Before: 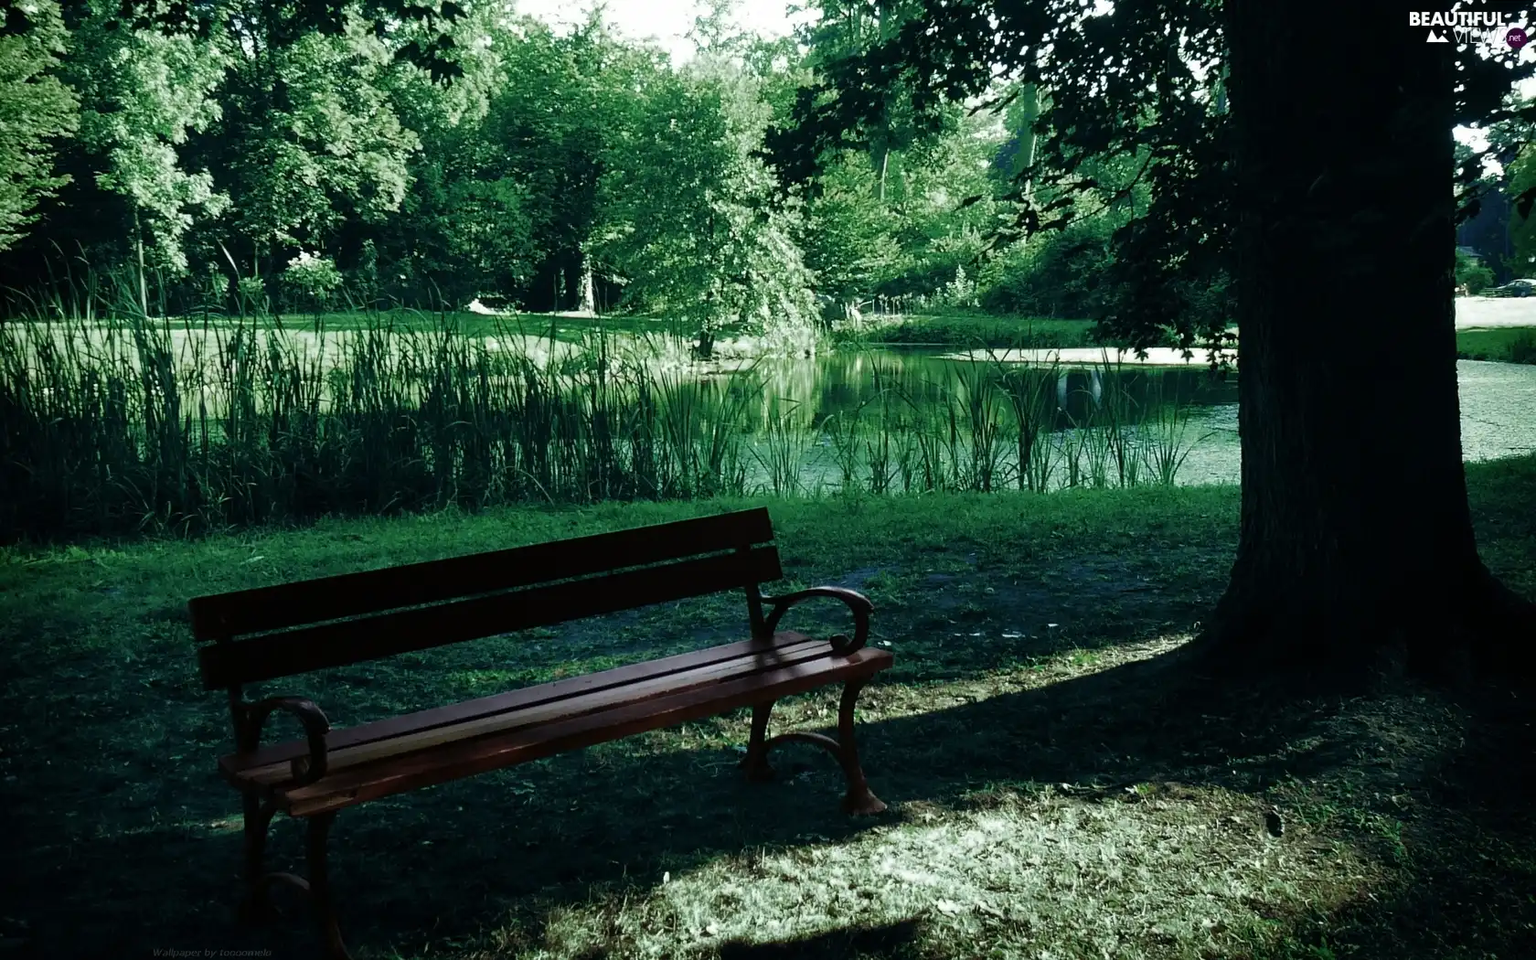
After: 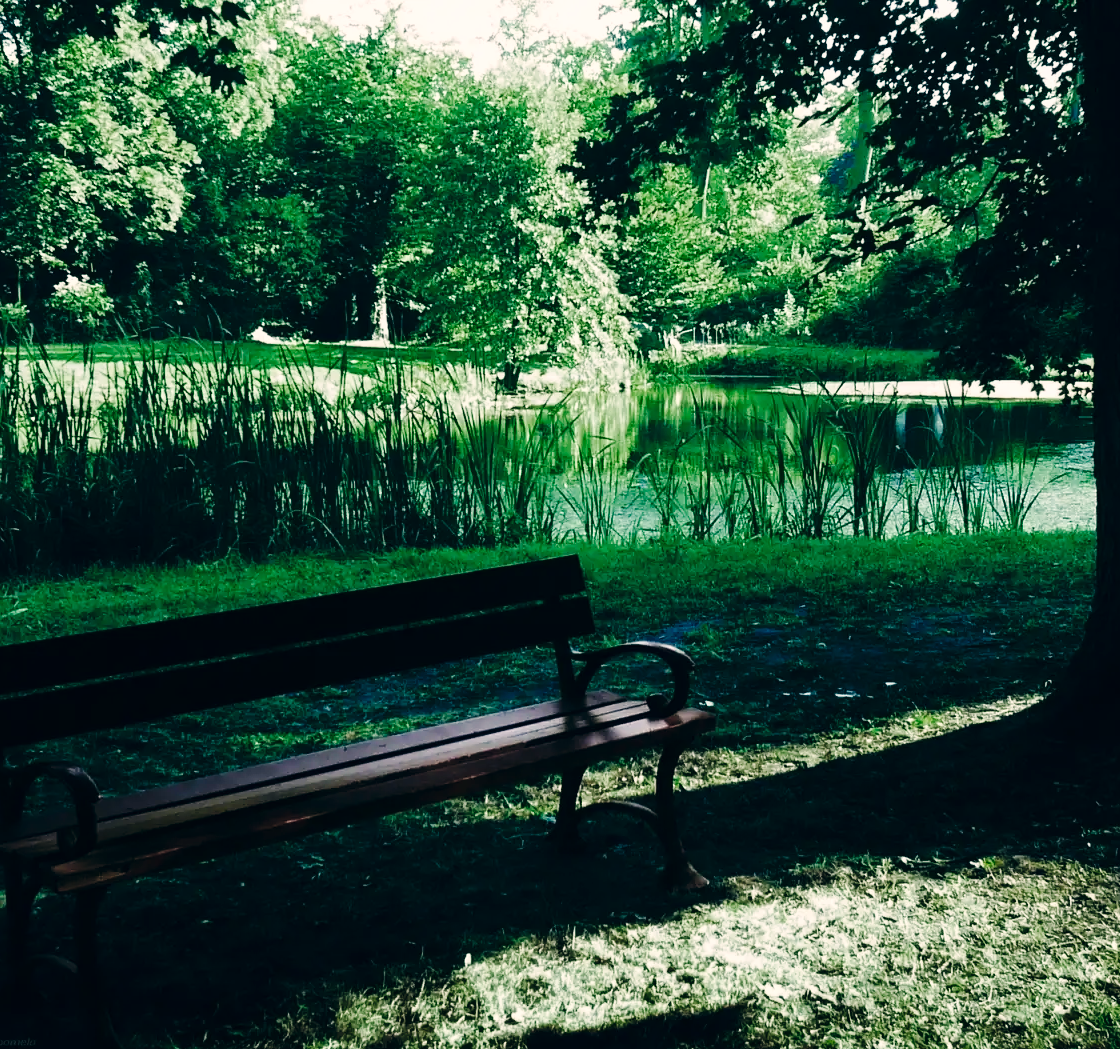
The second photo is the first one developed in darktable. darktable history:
crop and rotate: left 15.543%, right 17.761%
base curve: curves: ch0 [(0, 0) (0.036, 0.025) (0.121, 0.166) (0.206, 0.329) (0.605, 0.79) (1, 1)], preserve colors none
color correction: highlights a* 5.46, highlights b* 5.31, shadows a* -4.67, shadows b* -4.98
